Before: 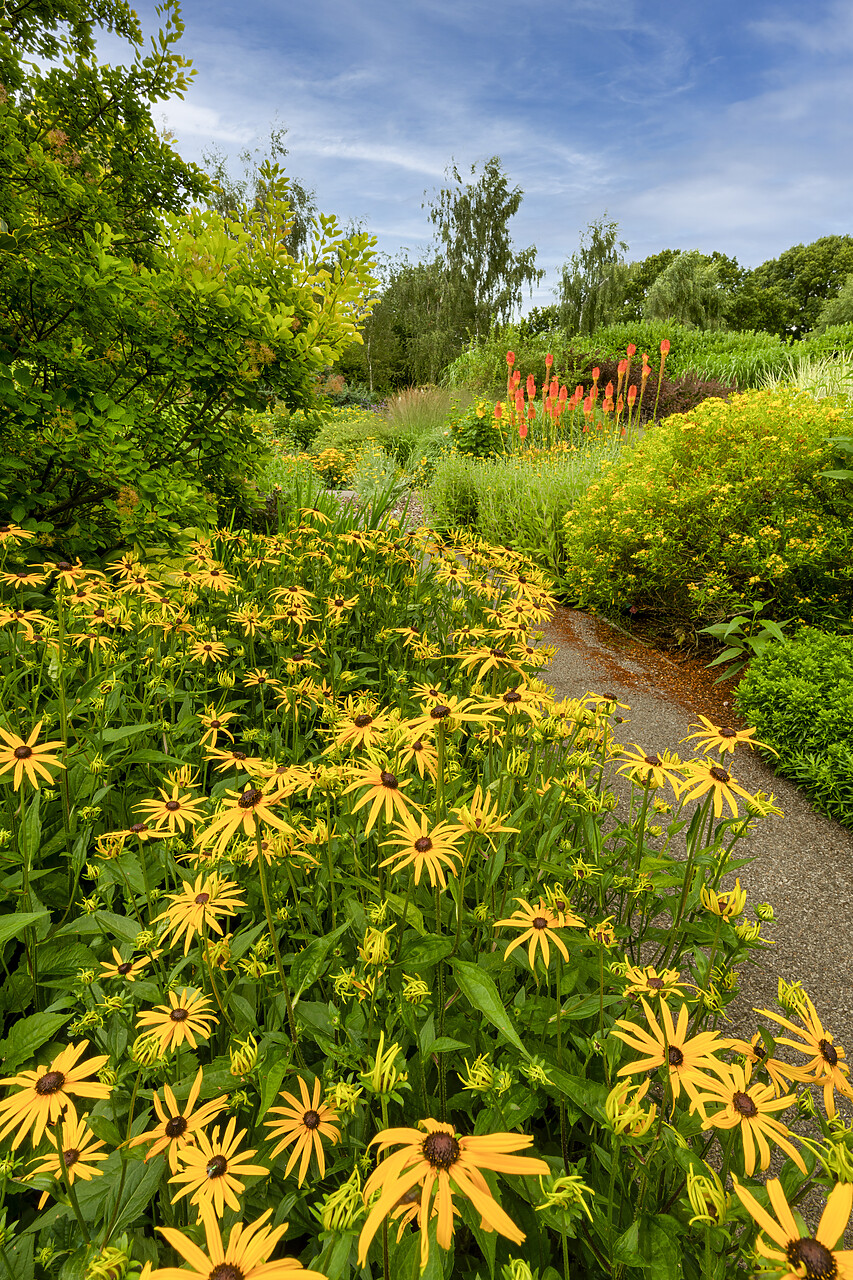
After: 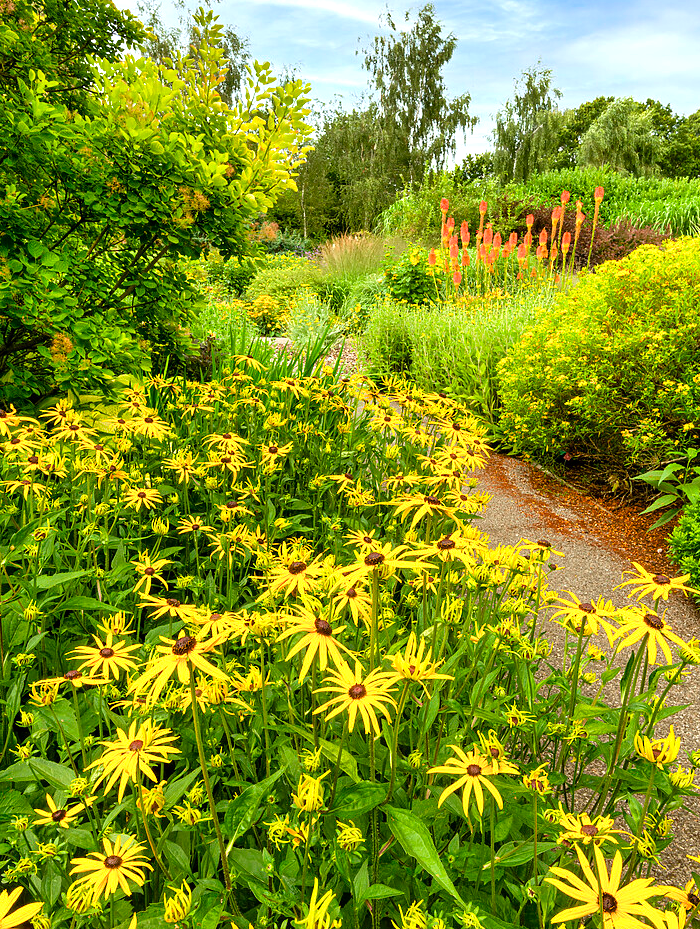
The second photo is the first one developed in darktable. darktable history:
crop: left 7.837%, top 11.998%, right 10.069%, bottom 15.399%
exposure: black level correction 0, exposure 0.691 EV, compensate highlight preservation false
